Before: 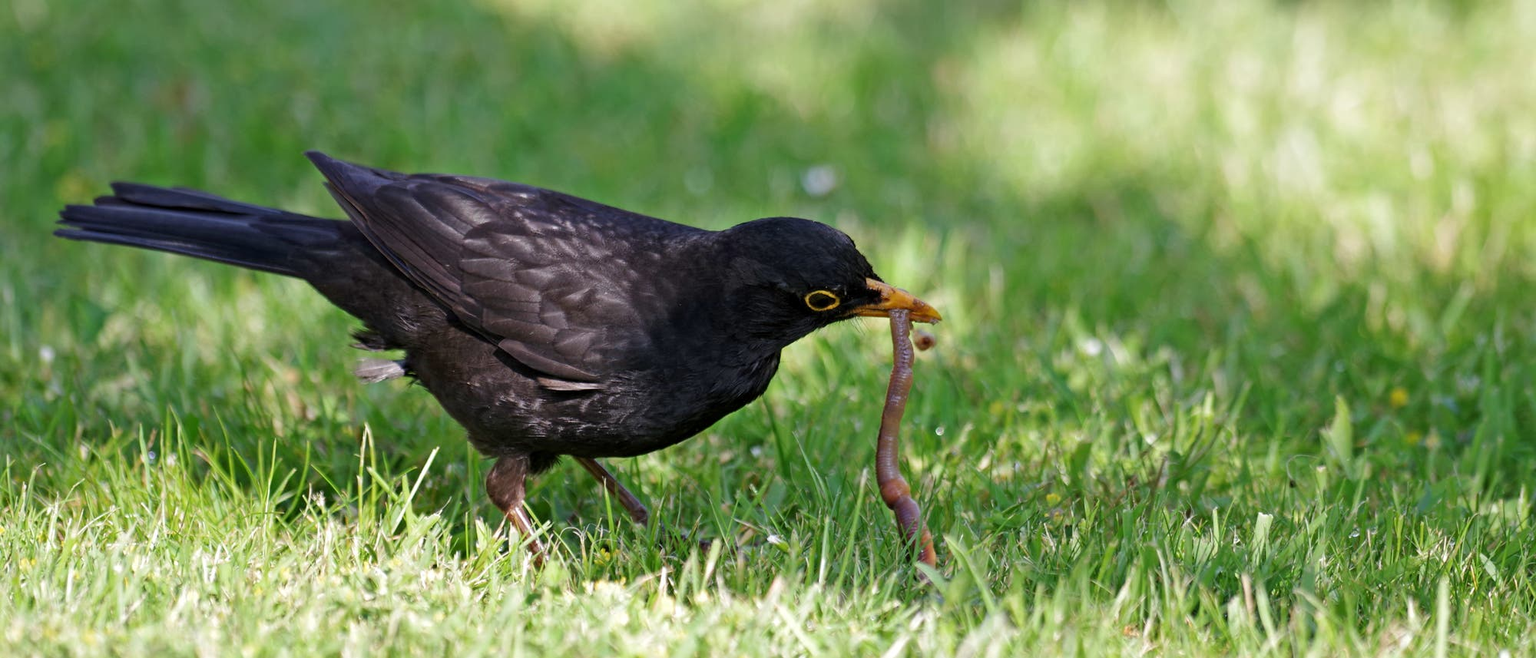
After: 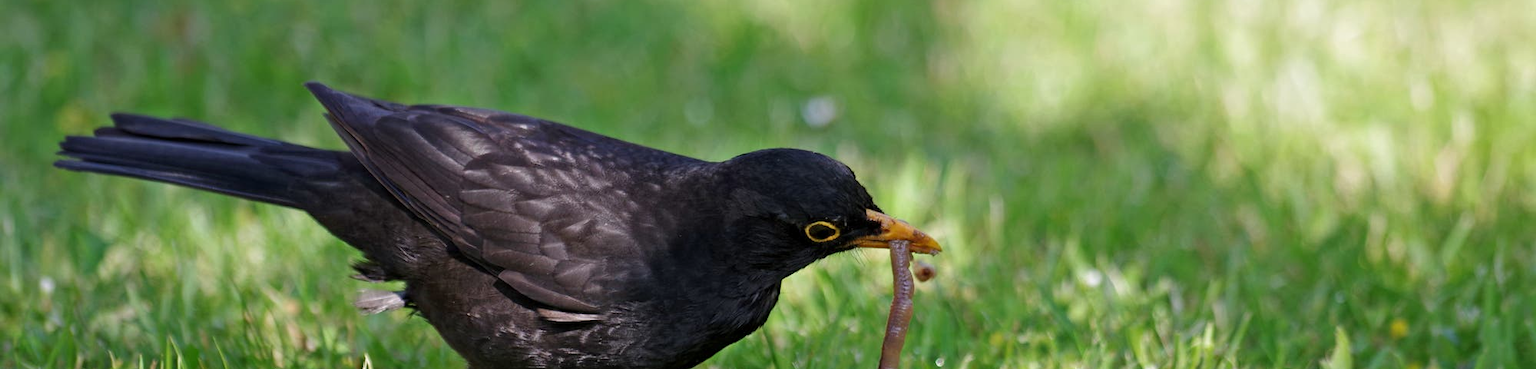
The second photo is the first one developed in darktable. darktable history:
crop and rotate: top 10.526%, bottom 33.236%
color zones: curves: ch0 [(0, 0.5) (0.143, 0.5) (0.286, 0.5) (0.429, 0.495) (0.571, 0.437) (0.714, 0.44) (0.857, 0.496) (1, 0.5)]
